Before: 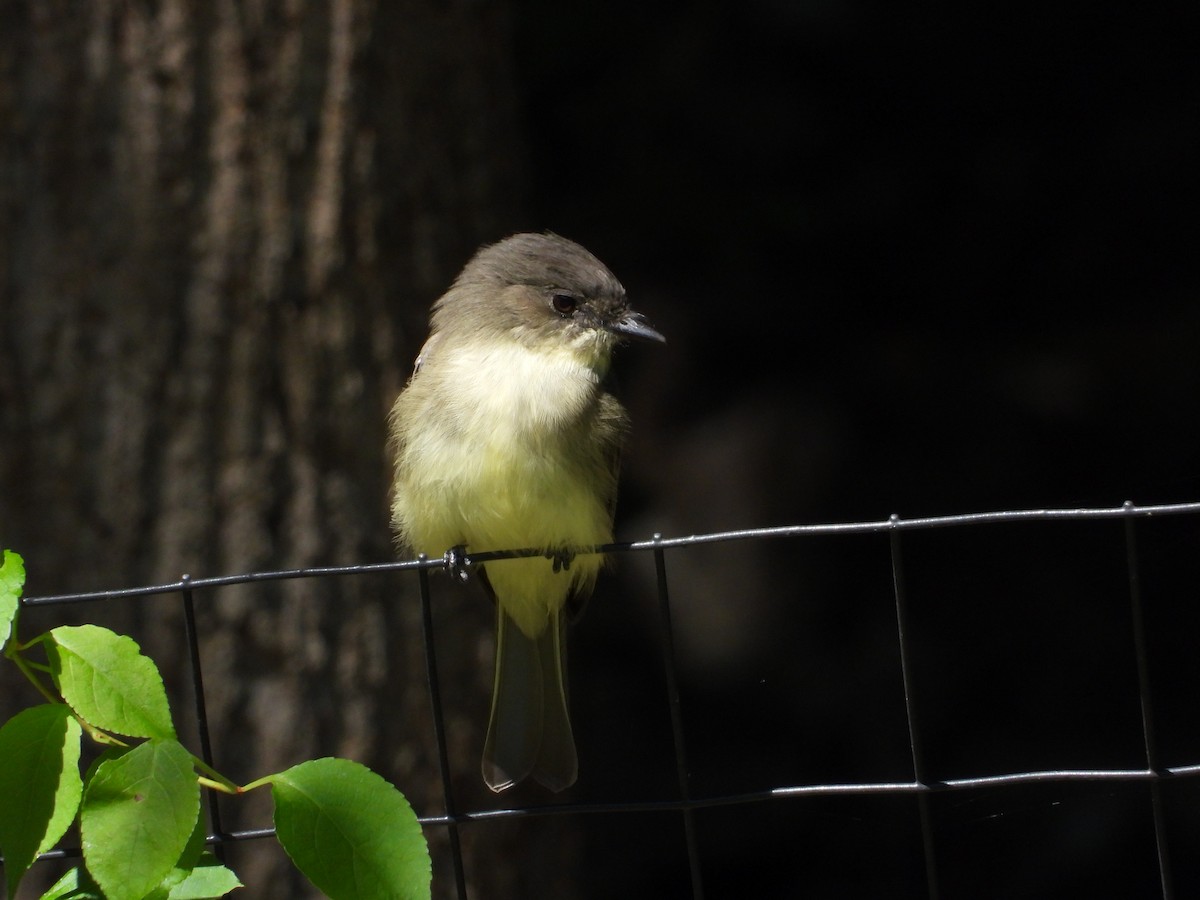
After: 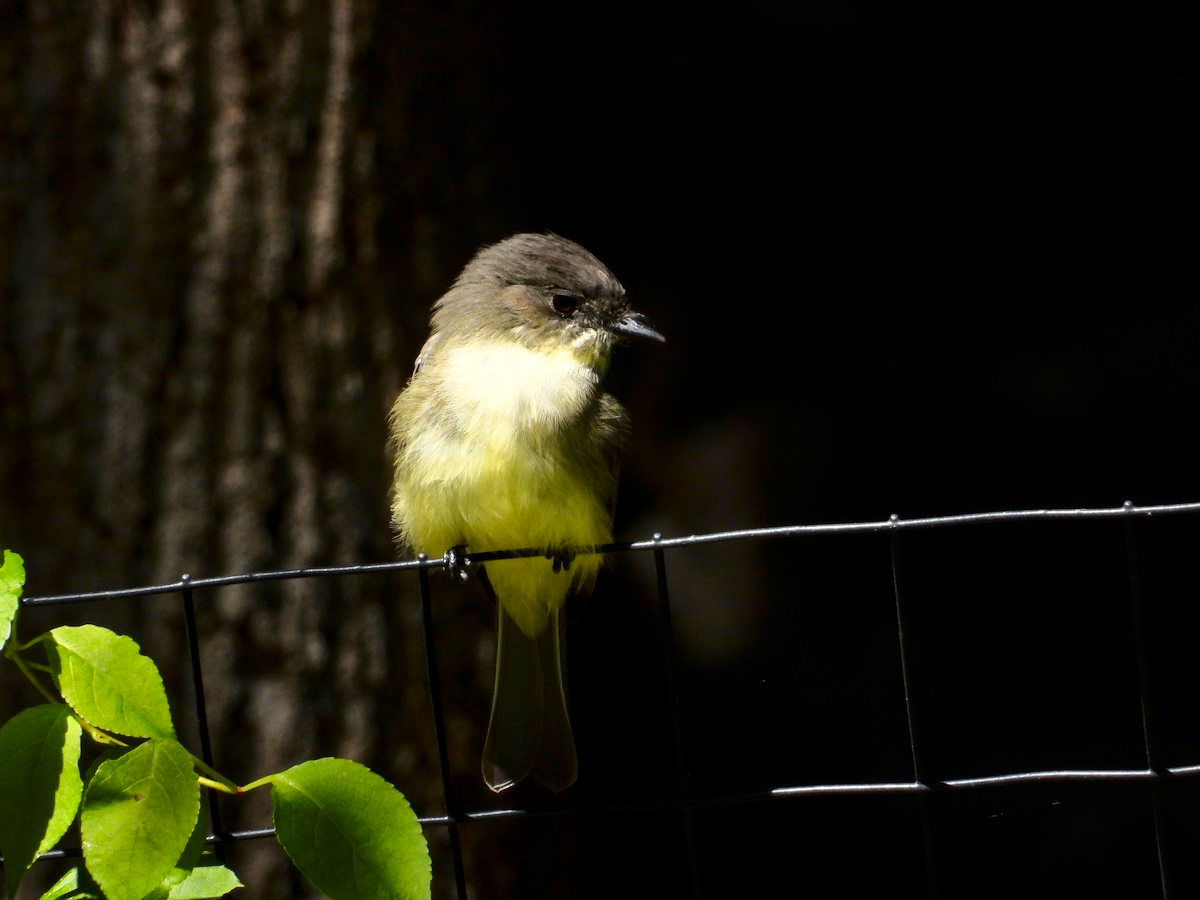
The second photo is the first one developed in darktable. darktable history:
local contrast: highlights 83%, shadows 81%
tone curve: curves: ch0 [(0.003, 0) (0.066, 0.023) (0.154, 0.082) (0.281, 0.221) (0.405, 0.389) (0.517, 0.553) (0.716, 0.743) (0.822, 0.882) (1, 1)]; ch1 [(0, 0) (0.164, 0.115) (0.337, 0.332) (0.39, 0.398) (0.464, 0.461) (0.501, 0.5) (0.521, 0.526) (0.571, 0.606) (0.656, 0.677) (0.723, 0.731) (0.811, 0.796) (1, 1)]; ch2 [(0, 0) (0.337, 0.382) (0.464, 0.476) (0.501, 0.502) (0.527, 0.54) (0.556, 0.567) (0.575, 0.606) (0.659, 0.736) (1, 1)], color space Lab, independent channels, preserve colors none
